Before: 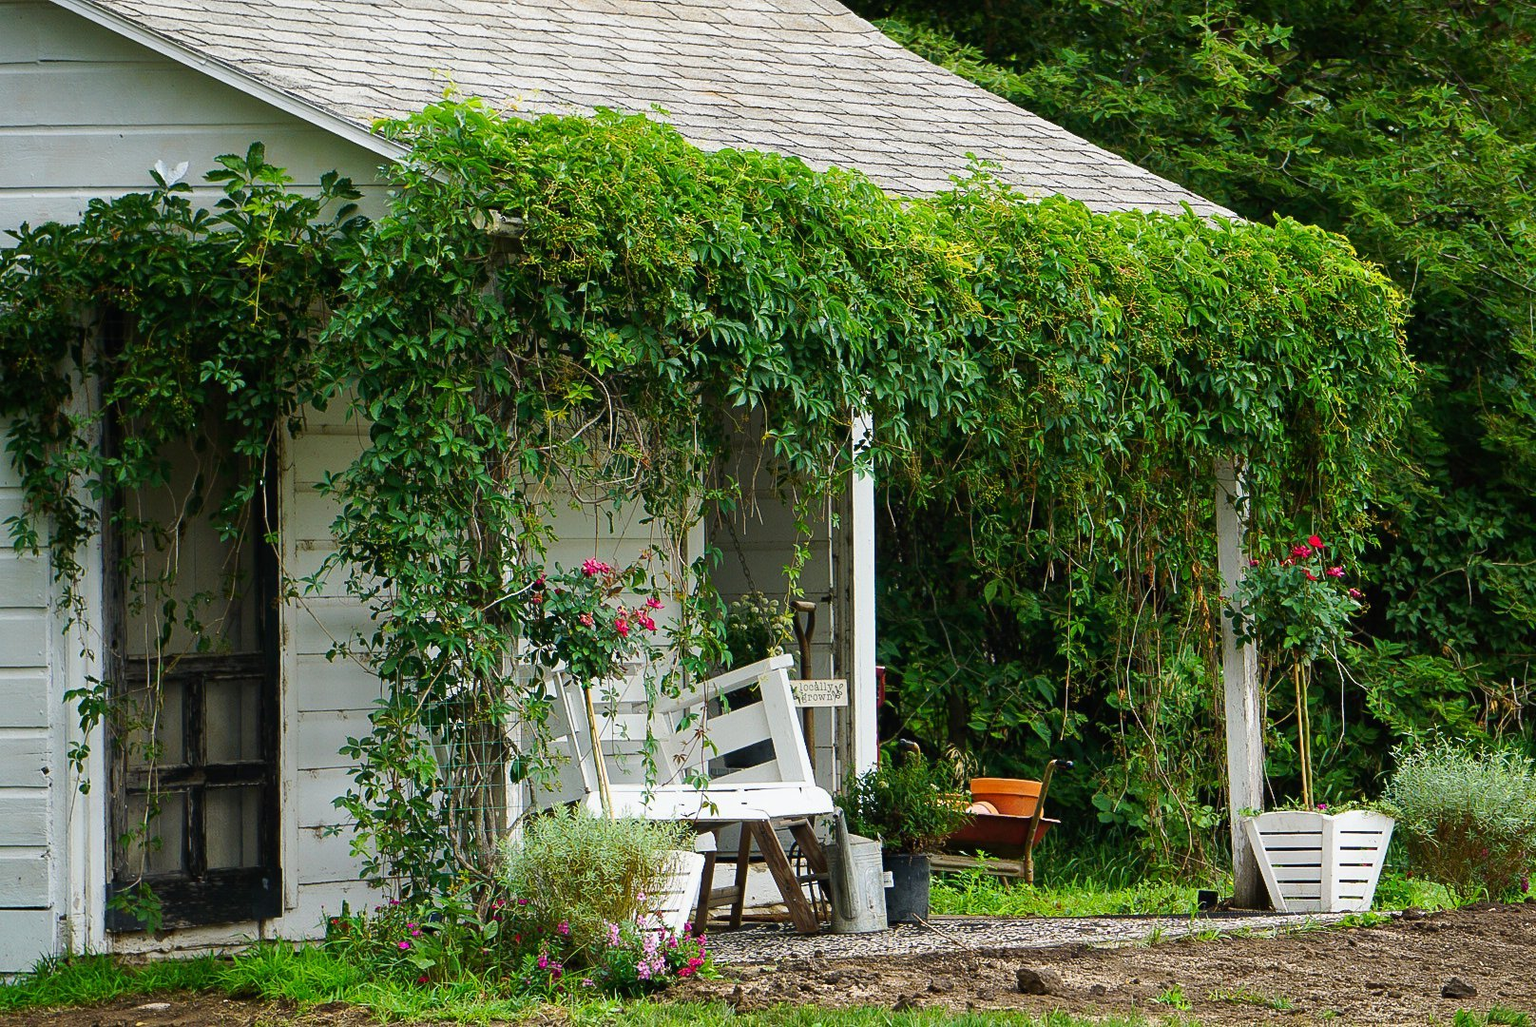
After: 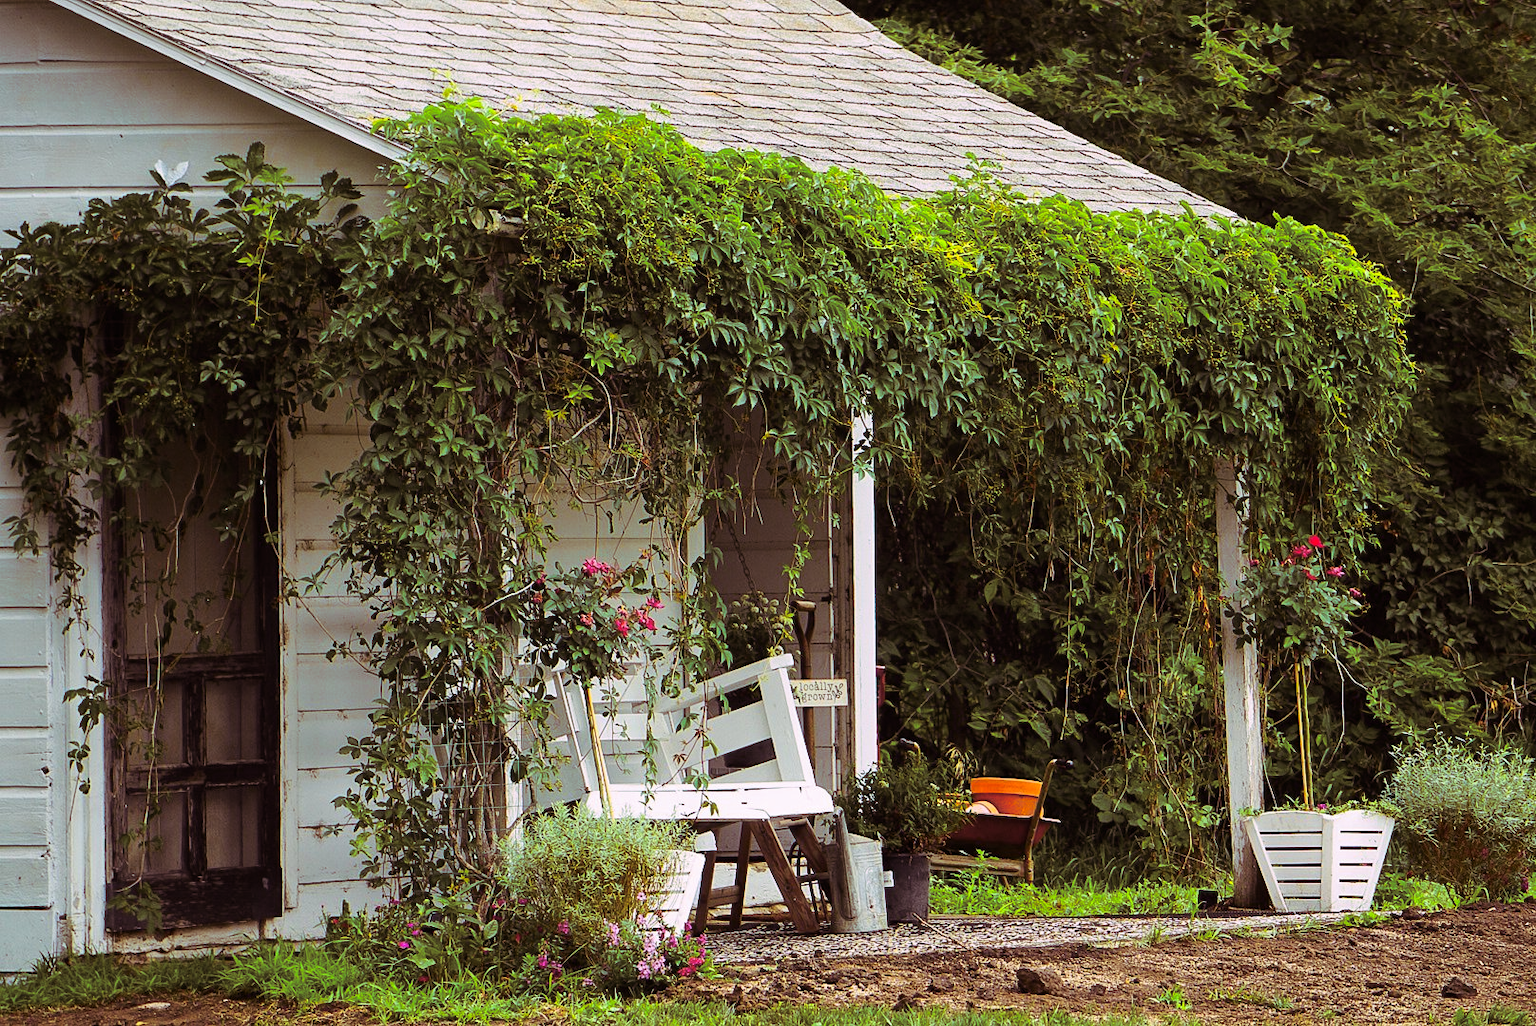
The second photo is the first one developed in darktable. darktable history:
split-toning: highlights › hue 298.8°, highlights › saturation 0.73, compress 41.76%
color zones: curves: ch0 [(0.224, 0.526) (0.75, 0.5)]; ch1 [(0.055, 0.526) (0.224, 0.761) (0.377, 0.526) (0.75, 0.5)]
